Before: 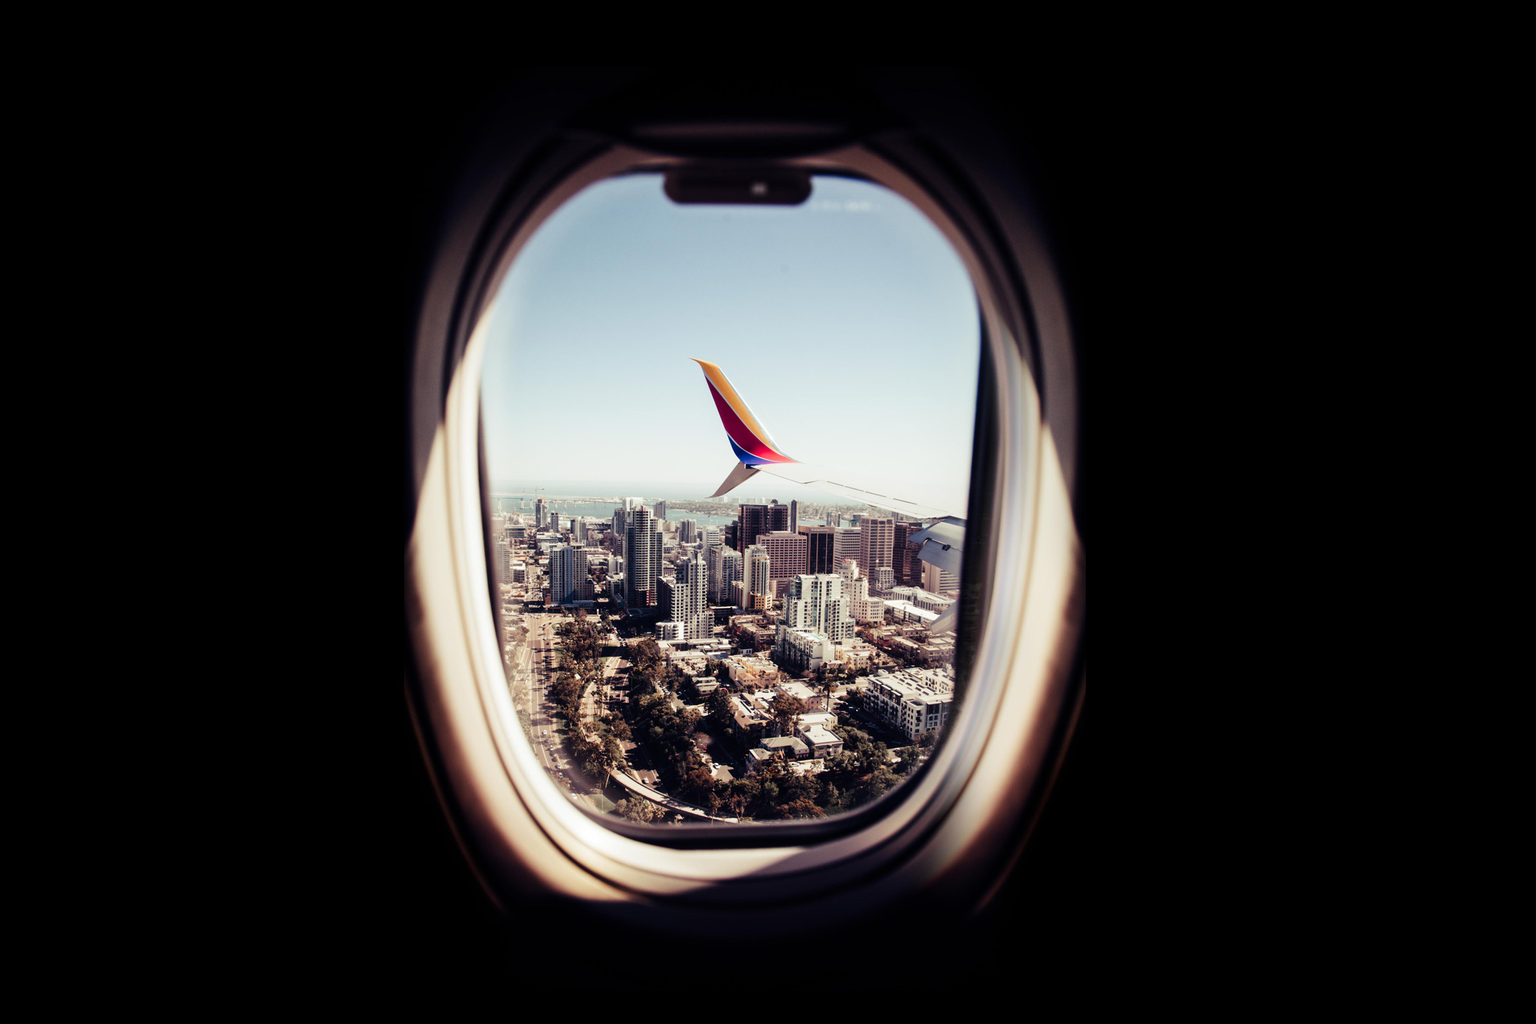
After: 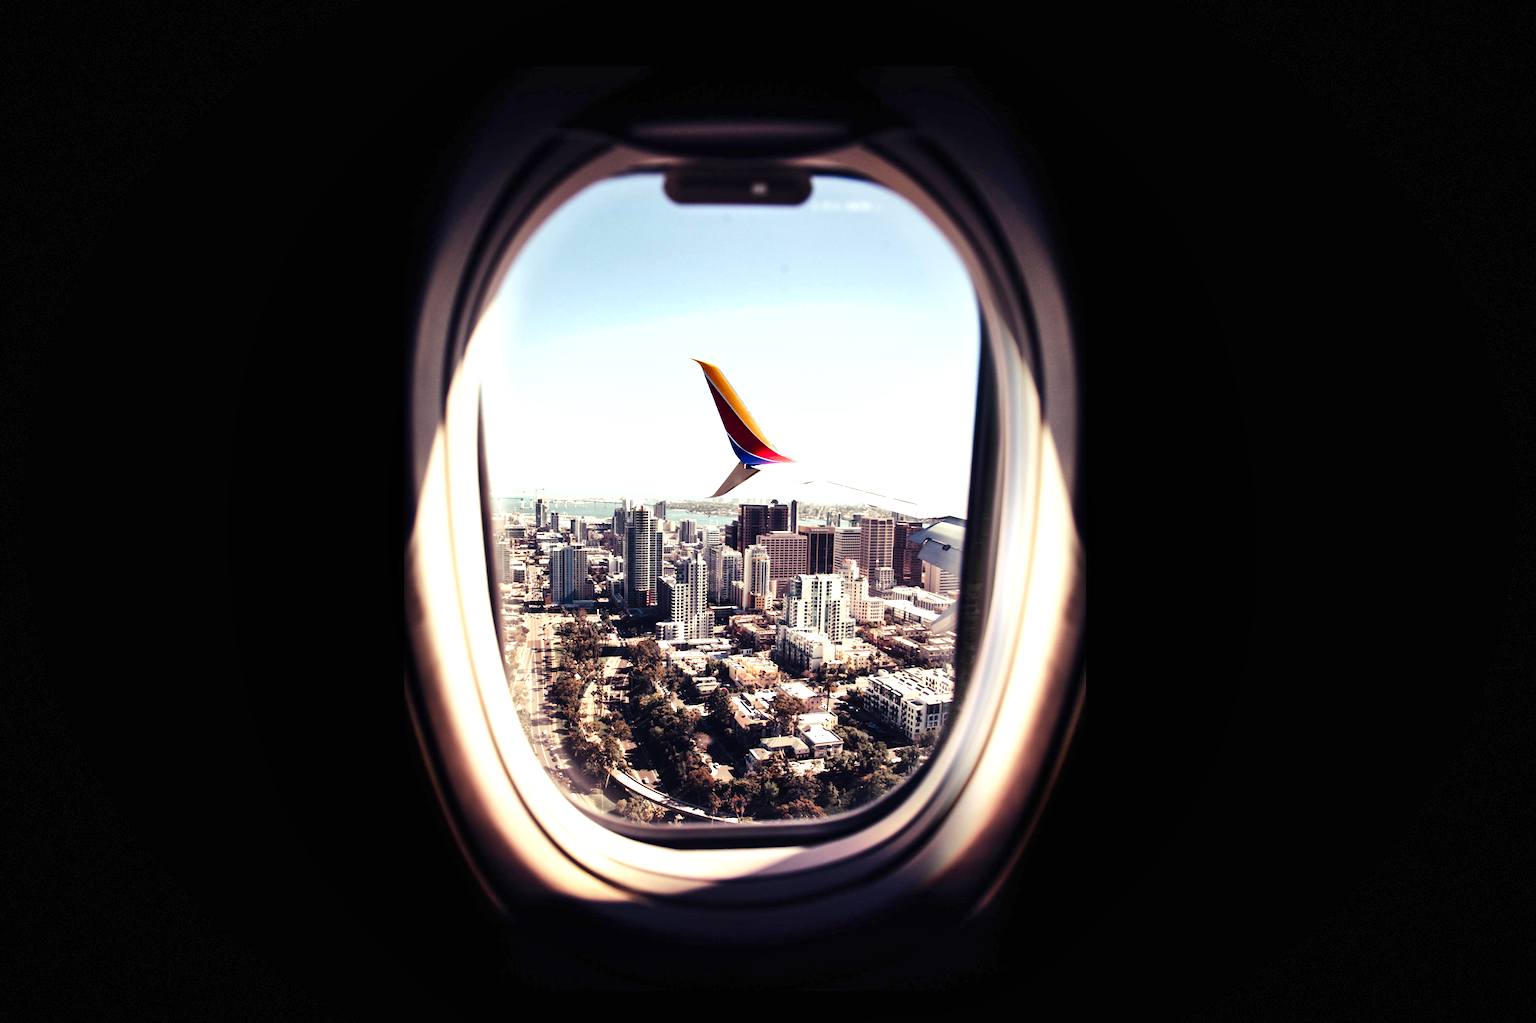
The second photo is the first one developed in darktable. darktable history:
vignetting: fall-off start 97.12%, brightness -0.418, saturation -0.303, width/height ratio 1.184, dithering 8-bit output, unbound false
shadows and highlights: low approximation 0.01, soften with gaussian
exposure: black level correction 0, exposure 0.692 EV, compensate highlight preservation false
